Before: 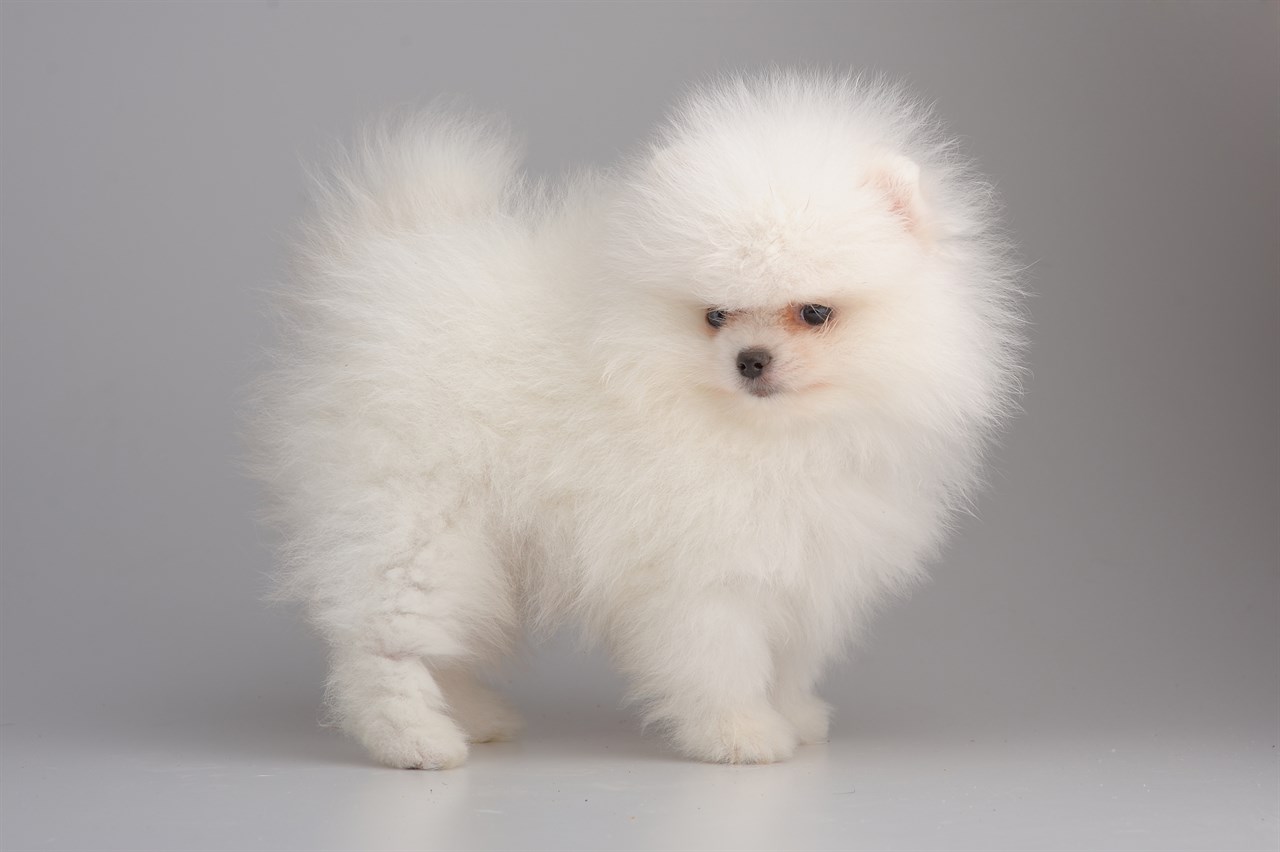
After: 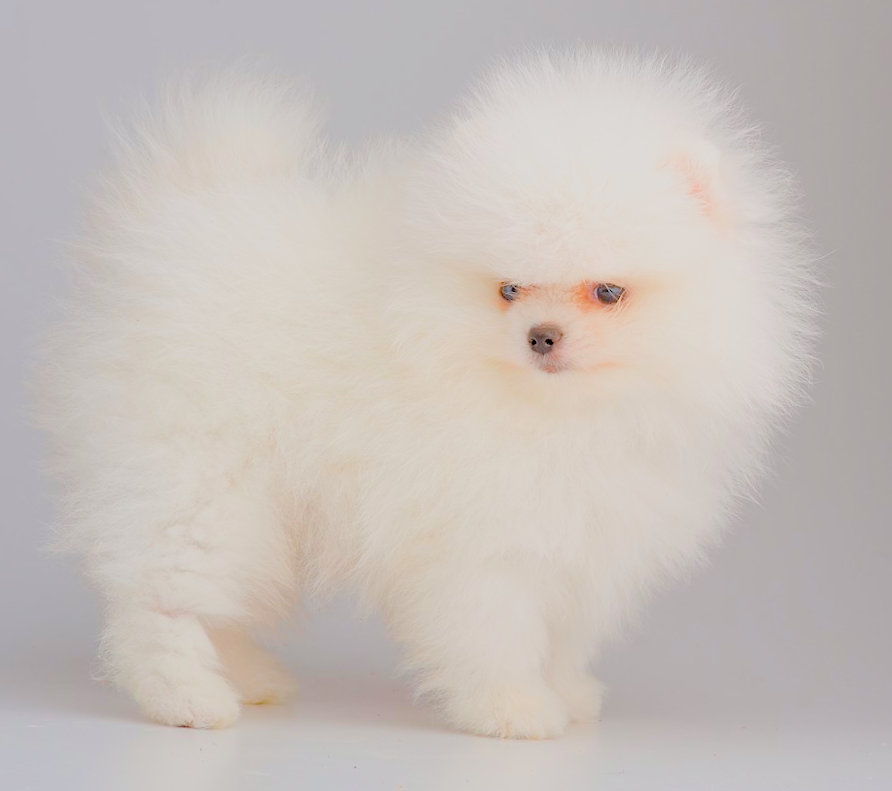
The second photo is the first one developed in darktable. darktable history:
filmic rgb: black relative exposure -7.65 EV, white relative exposure 4.56 EV, hardness 3.61, contrast 1.108, color science v4 (2020)
haze removal: compatibility mode true, adaptive false
tone equalizer: on, module defaults
color balance rgb: linear chroma grading › global chroma 25.012%, perceptual saturation grading › global saturation 0.409%, perceptual saturation grading › mid-tones 6.206%, perceptual saturation grading › shadows 72.193%, contrast -29.809%
crop and rotate: angle -2.93°, left 14.059%, top 0.018%, right 10.936%, bottom 0.032%
exposure: exposure 1 EV, compensate exposure bias true, compensate highlight preservation false
contrast brightness saturation: brightness 0.129
